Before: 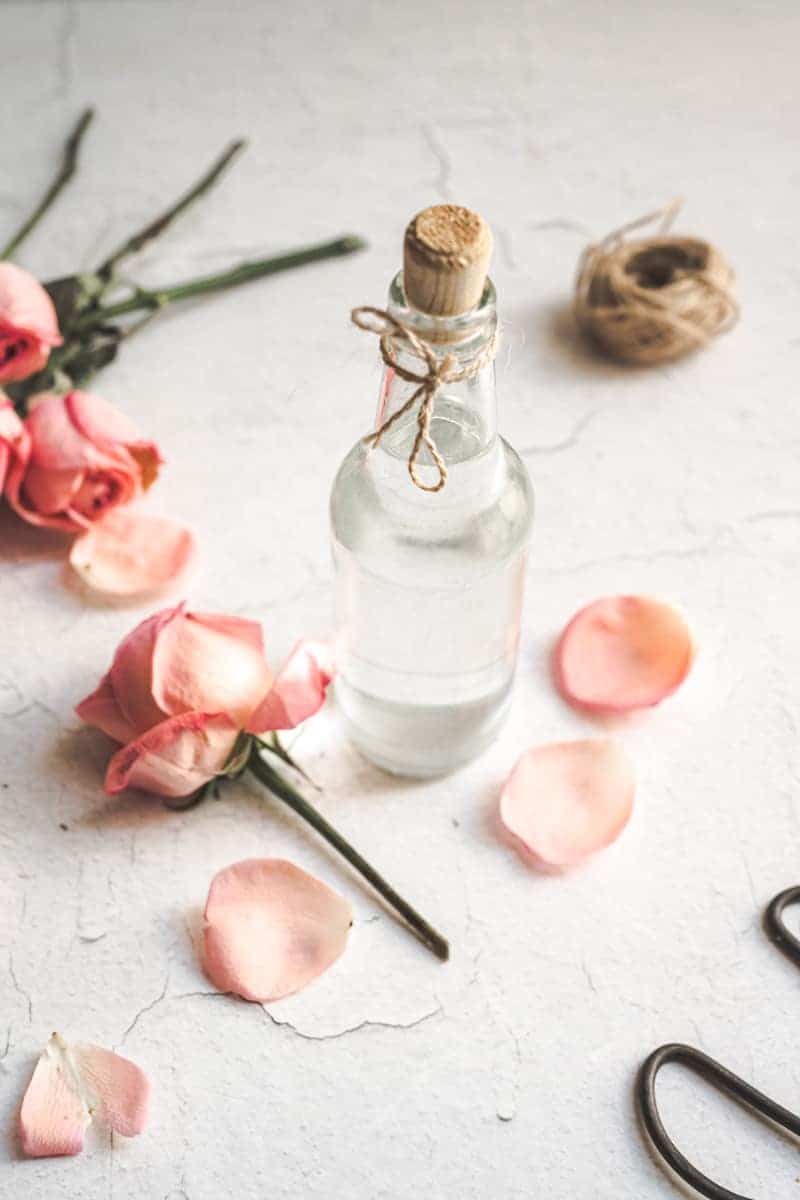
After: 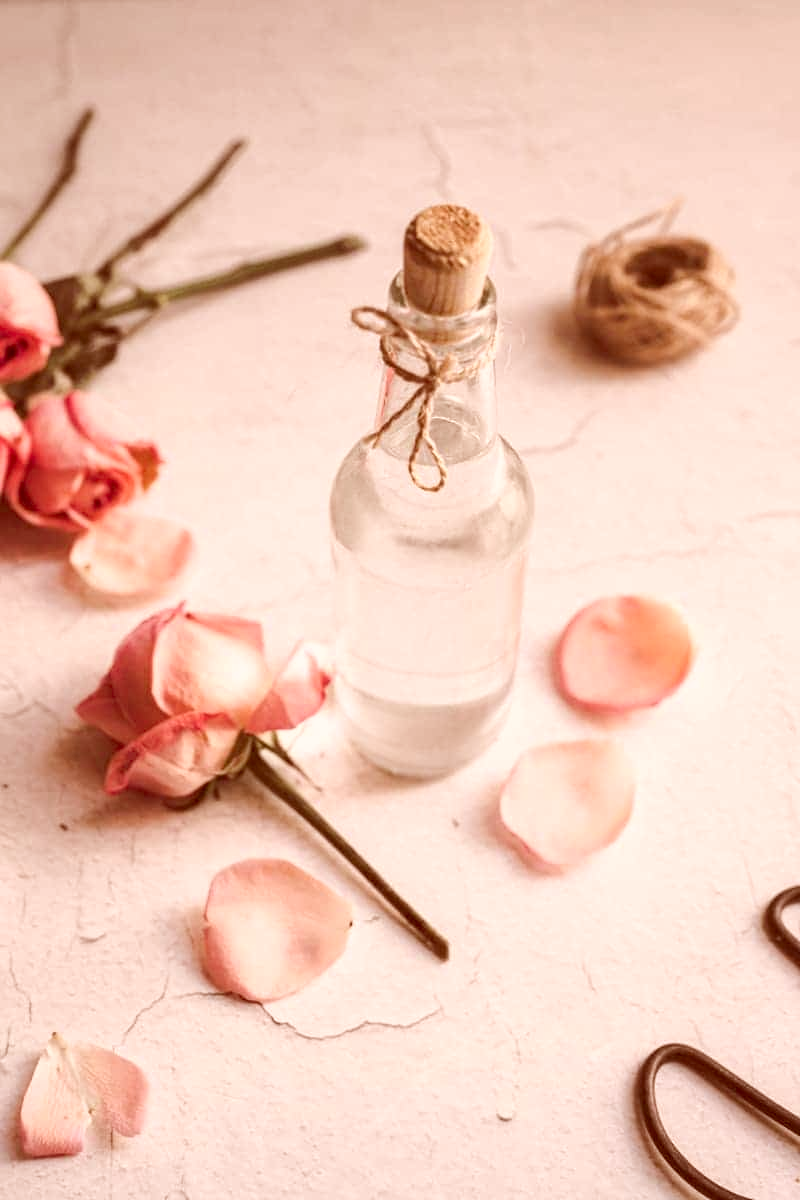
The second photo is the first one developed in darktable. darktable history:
contrast brightness saturation: contrast 0.054
color correction: highlights a* 9.55, highlights b* 8.89, shadows a* 39.89, shadows b* 39.64, saturation 0.784
